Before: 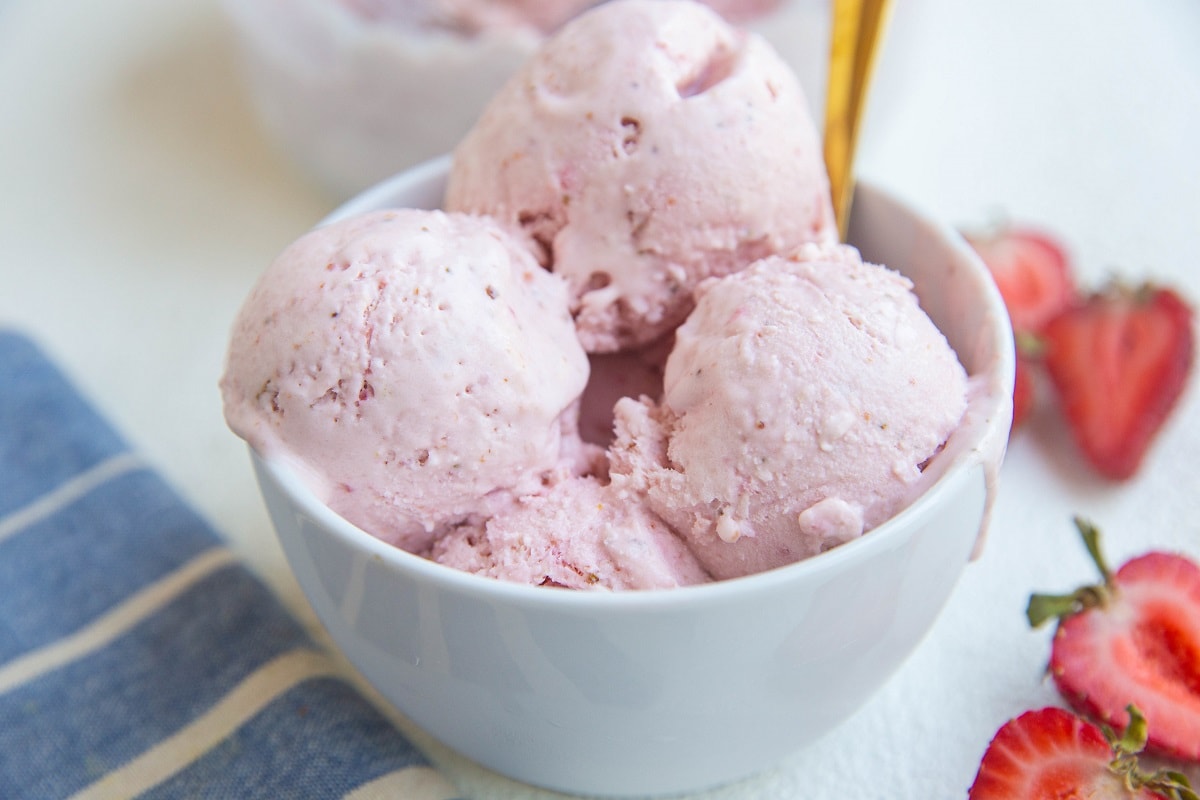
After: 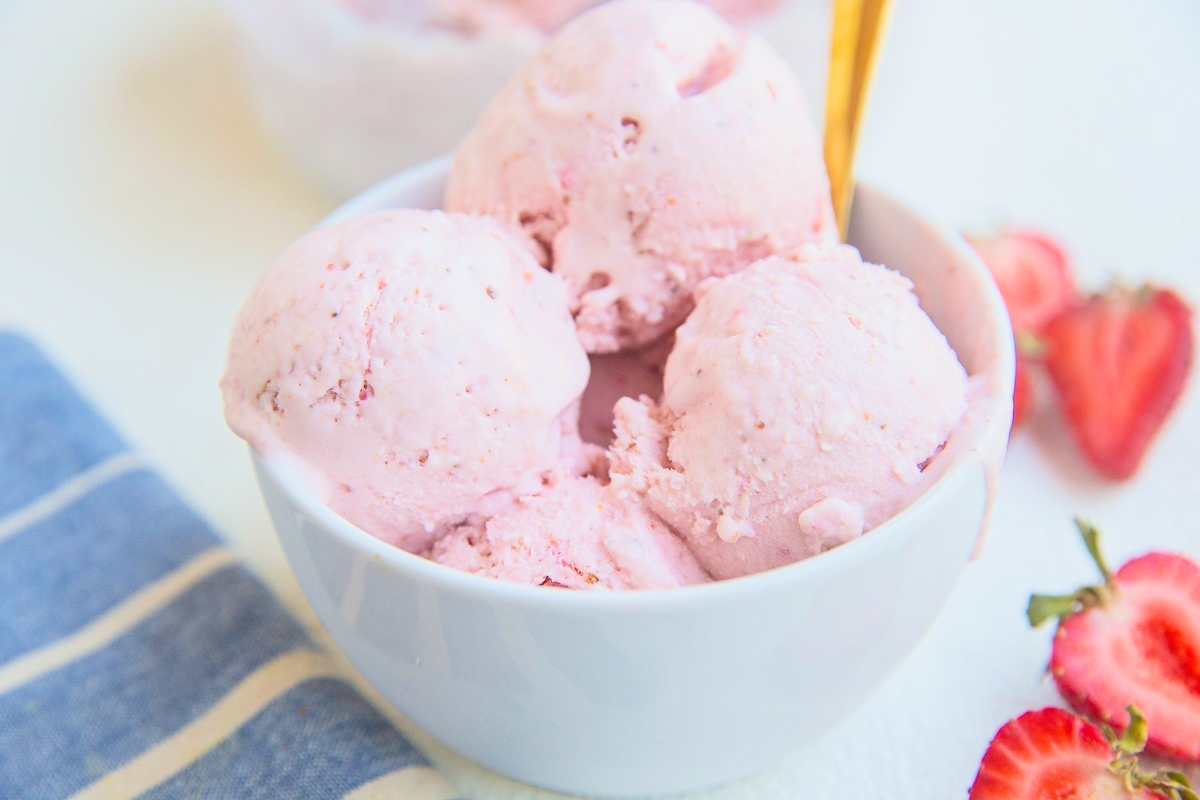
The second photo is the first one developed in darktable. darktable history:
exposure: black level correction 0, exposure 1.099 EV, compensate highlight preservation false
filmic rgb: black relative exposure -7.65 EV, white relative exposure 4.56 EV, hardness 3.61, color science v6 (2022)
